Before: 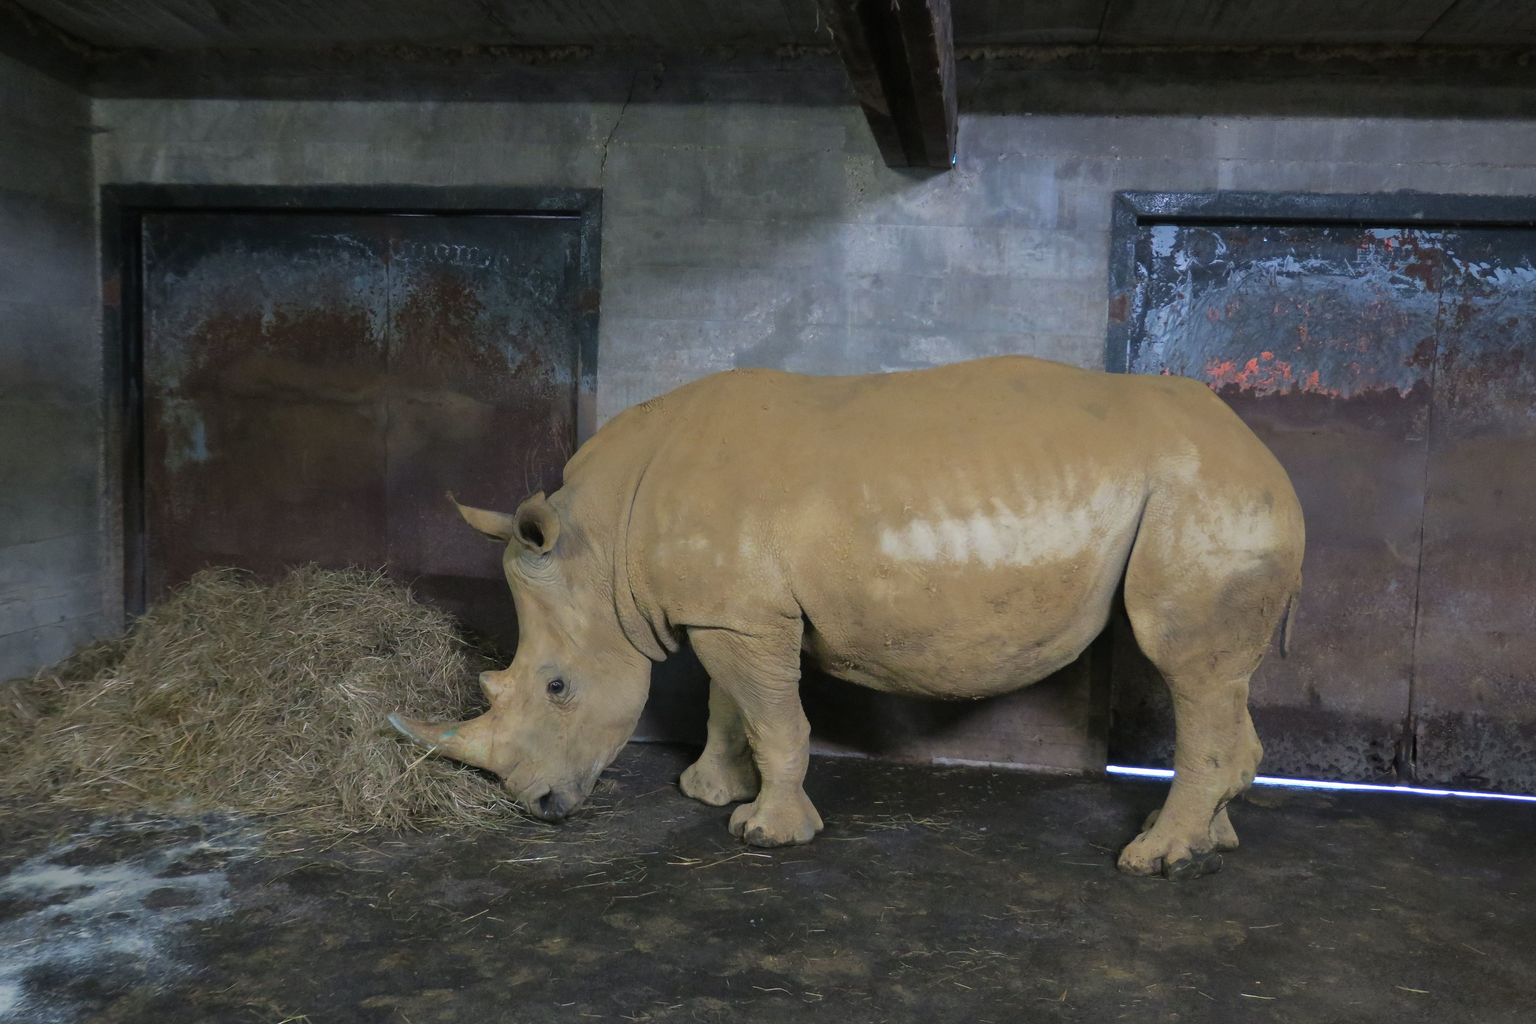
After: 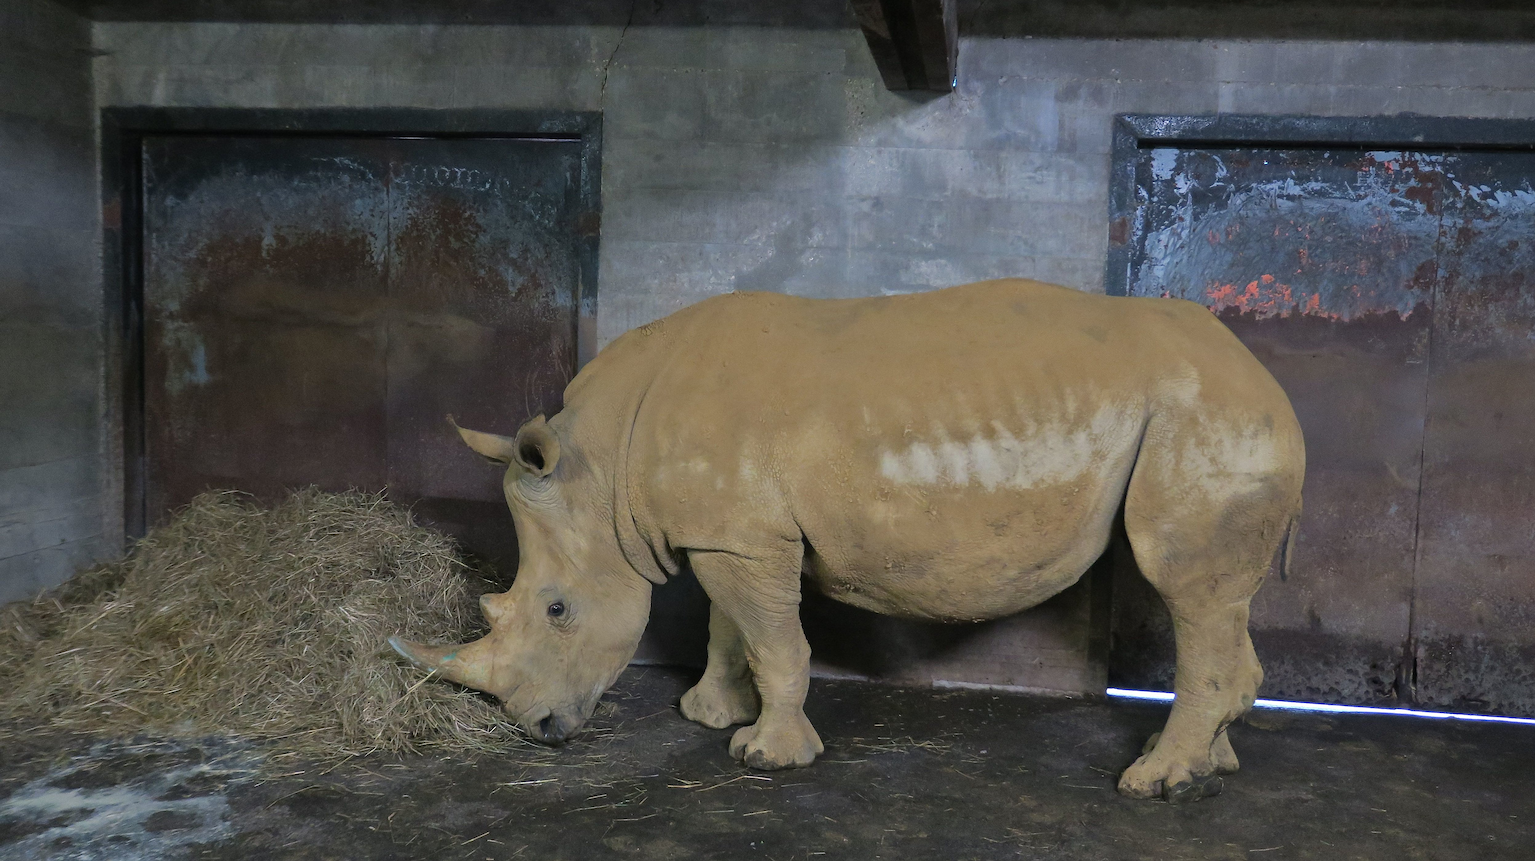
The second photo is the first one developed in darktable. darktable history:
sharpen: on, module defaults
crop: top 7.566%, bottom 8.329%
shadows and highlights: shadows 20.81, highlights -82.84, soften with gaussian
